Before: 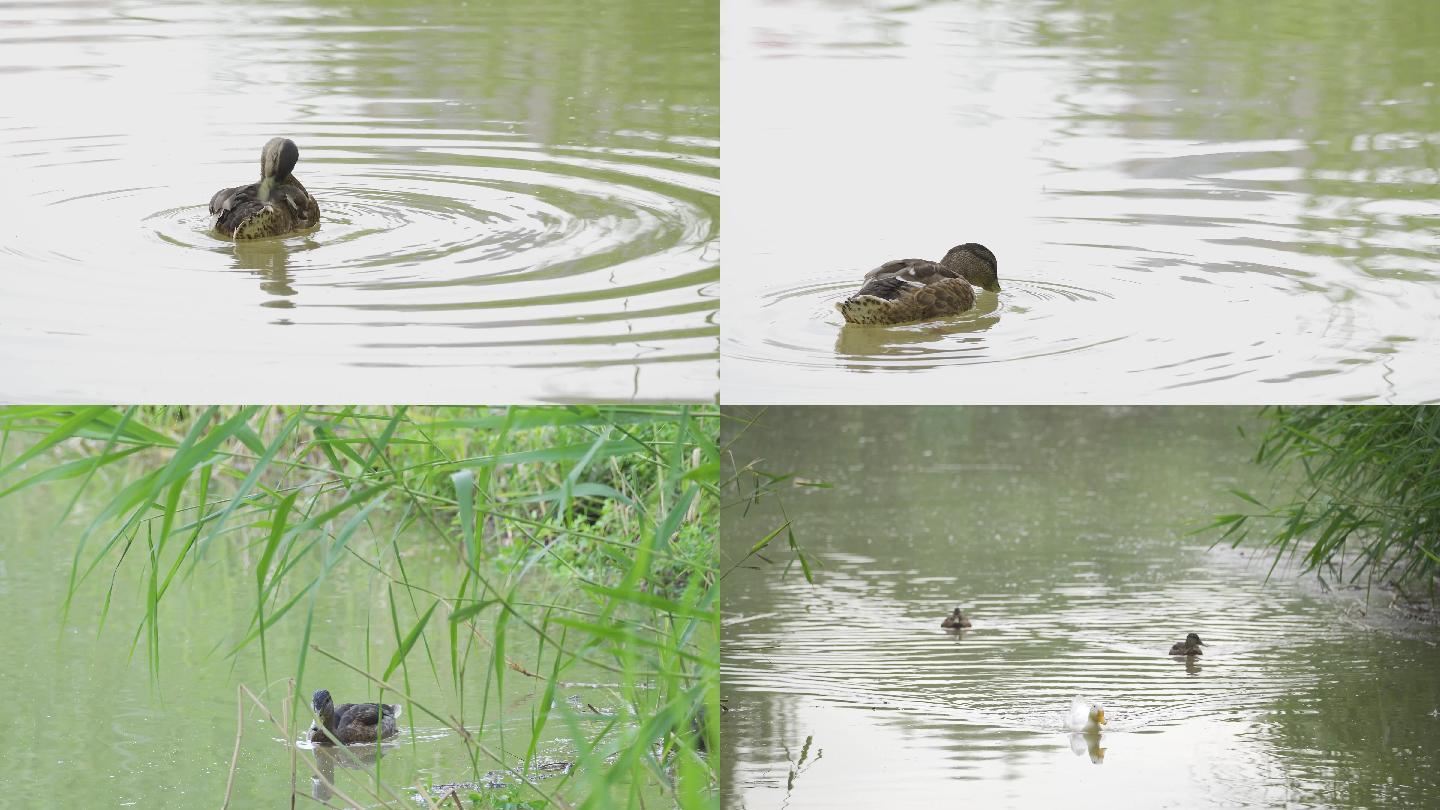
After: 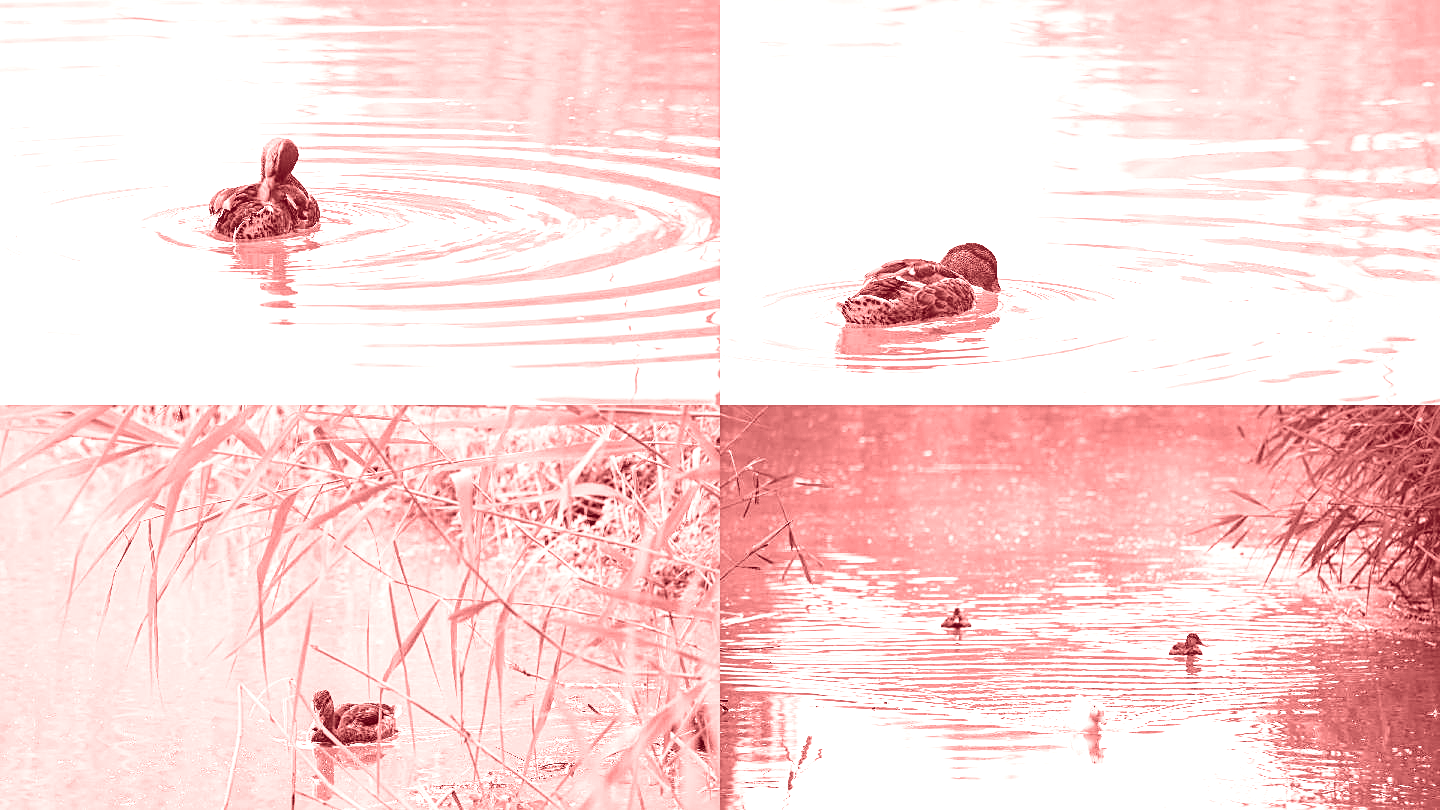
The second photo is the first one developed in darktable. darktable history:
white balance: red 0.926, green 1.003, blue 1.133
local contrast: detail 130%
tone equalizer: -8 EV -0.75 EV, -7 EV -0.7 EV, -6 EV -0.6 EV, -5 EV -0.4 EV, -3 EV 0.4 EV, -2 EV 0.6 EV, -1 EV 0.7 EV, +0 EV 0.75 EV, edges refinement/feathering 500, mask exposure compensation -1.57 EV, preserve details no
colorize: saturation 60%, source mix 100%
sharpen: on, module defaults
tone curve: curves: ch0 [(0, 0.009) (0.105, 0.08) (0.195, 0.18) (0.283, 0.316) (0.384, 0.434) (0.485, 0.531) (0.638, 0.69) (0.81, 0.872) (1, 0.977)]; ch1 [(0, 0) (0.161, 0.092) (0.35, 0.33) (0.379, 0.401) (0.456, 0.469) (0.502, 0.5) (0.525, 0.514) (0.586, 0.604) (0.642, 0.645) (0.858, 0.817) (1, 0.942)]; ch2 [(0, 0) (0.371, 0.362) (0.437, 0.437) (0.48, 0.49) (0.53, 0.515) (0.56, 0.571) (0.622, 0.606) (0.881, 0.795) (1, 0.929)], color space Lab, independent channels, preserve colors none
